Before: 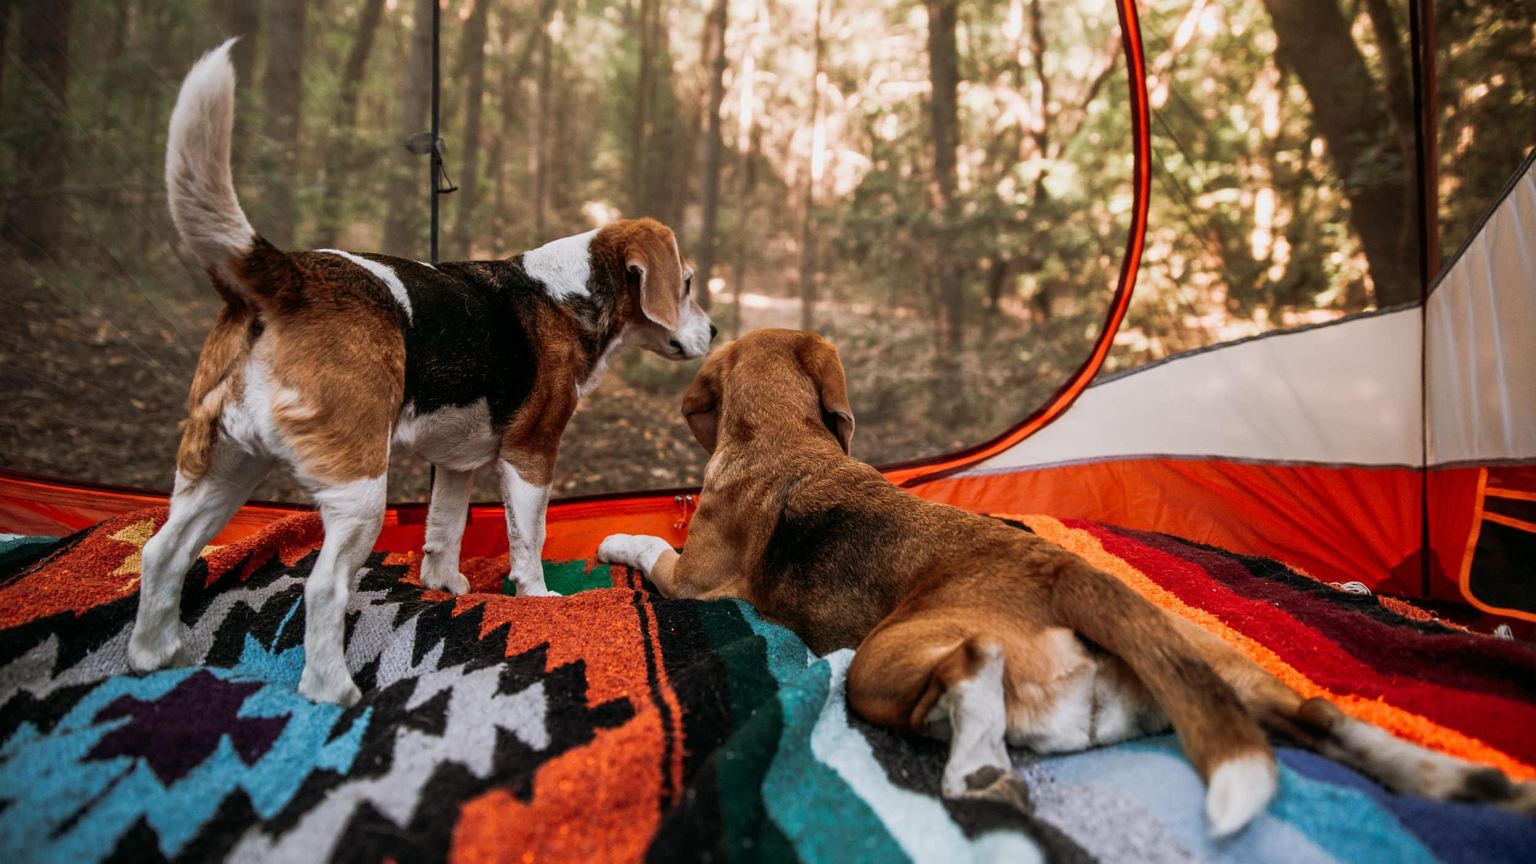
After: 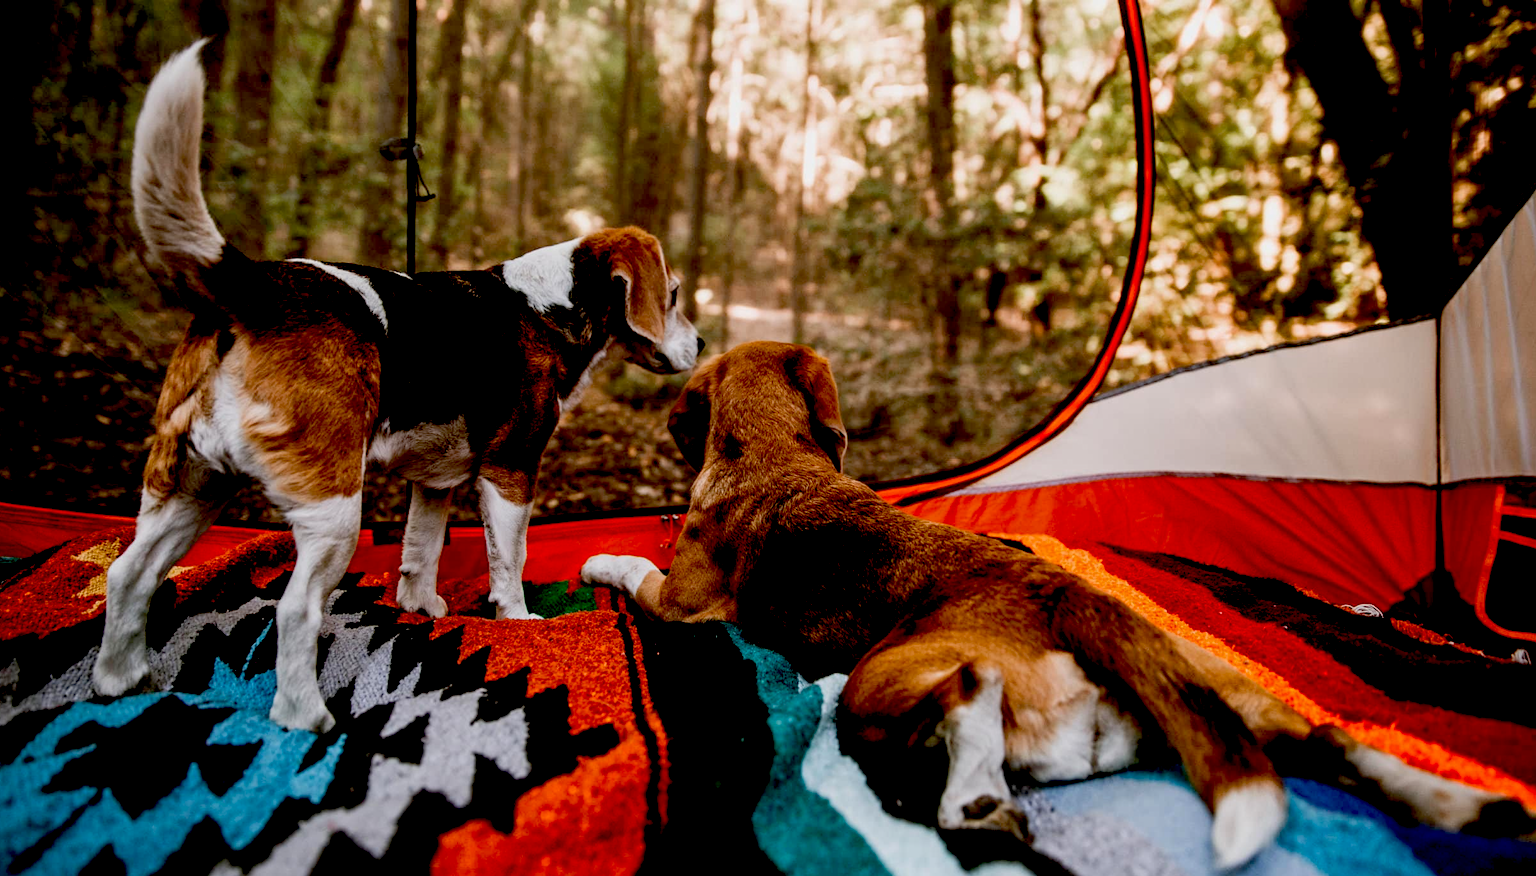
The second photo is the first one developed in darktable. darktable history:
exposure: black level correction 0.056, compensate highlight preservation false
crop and rotate: left 2.536%, right 1.107%, bottom 2.246%
